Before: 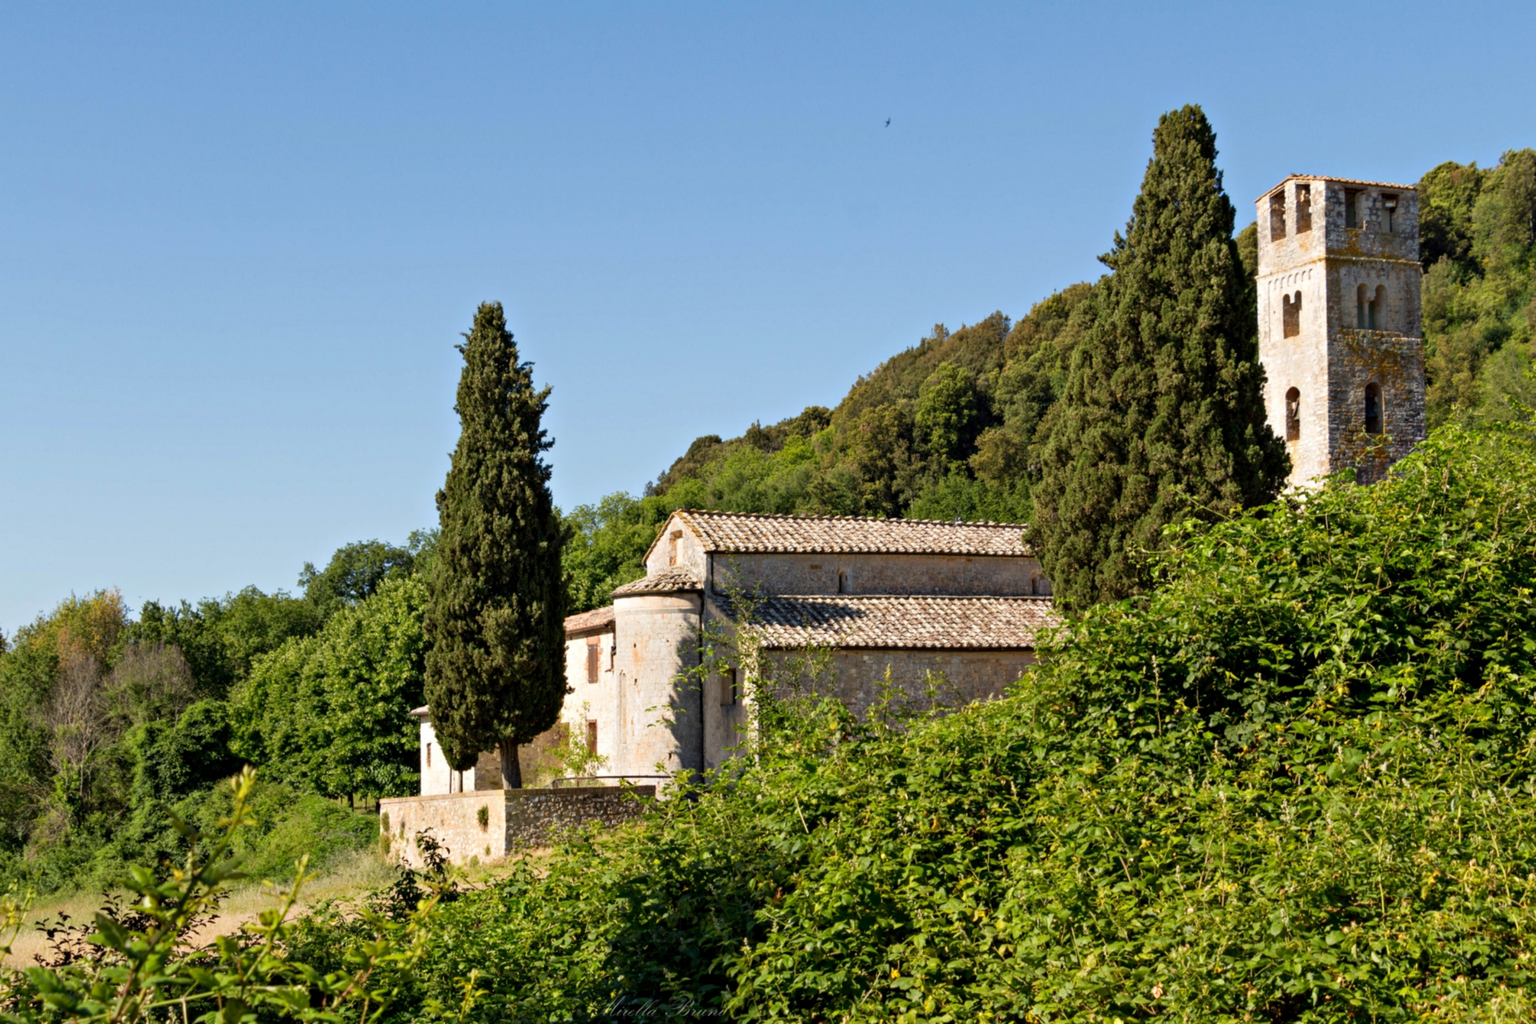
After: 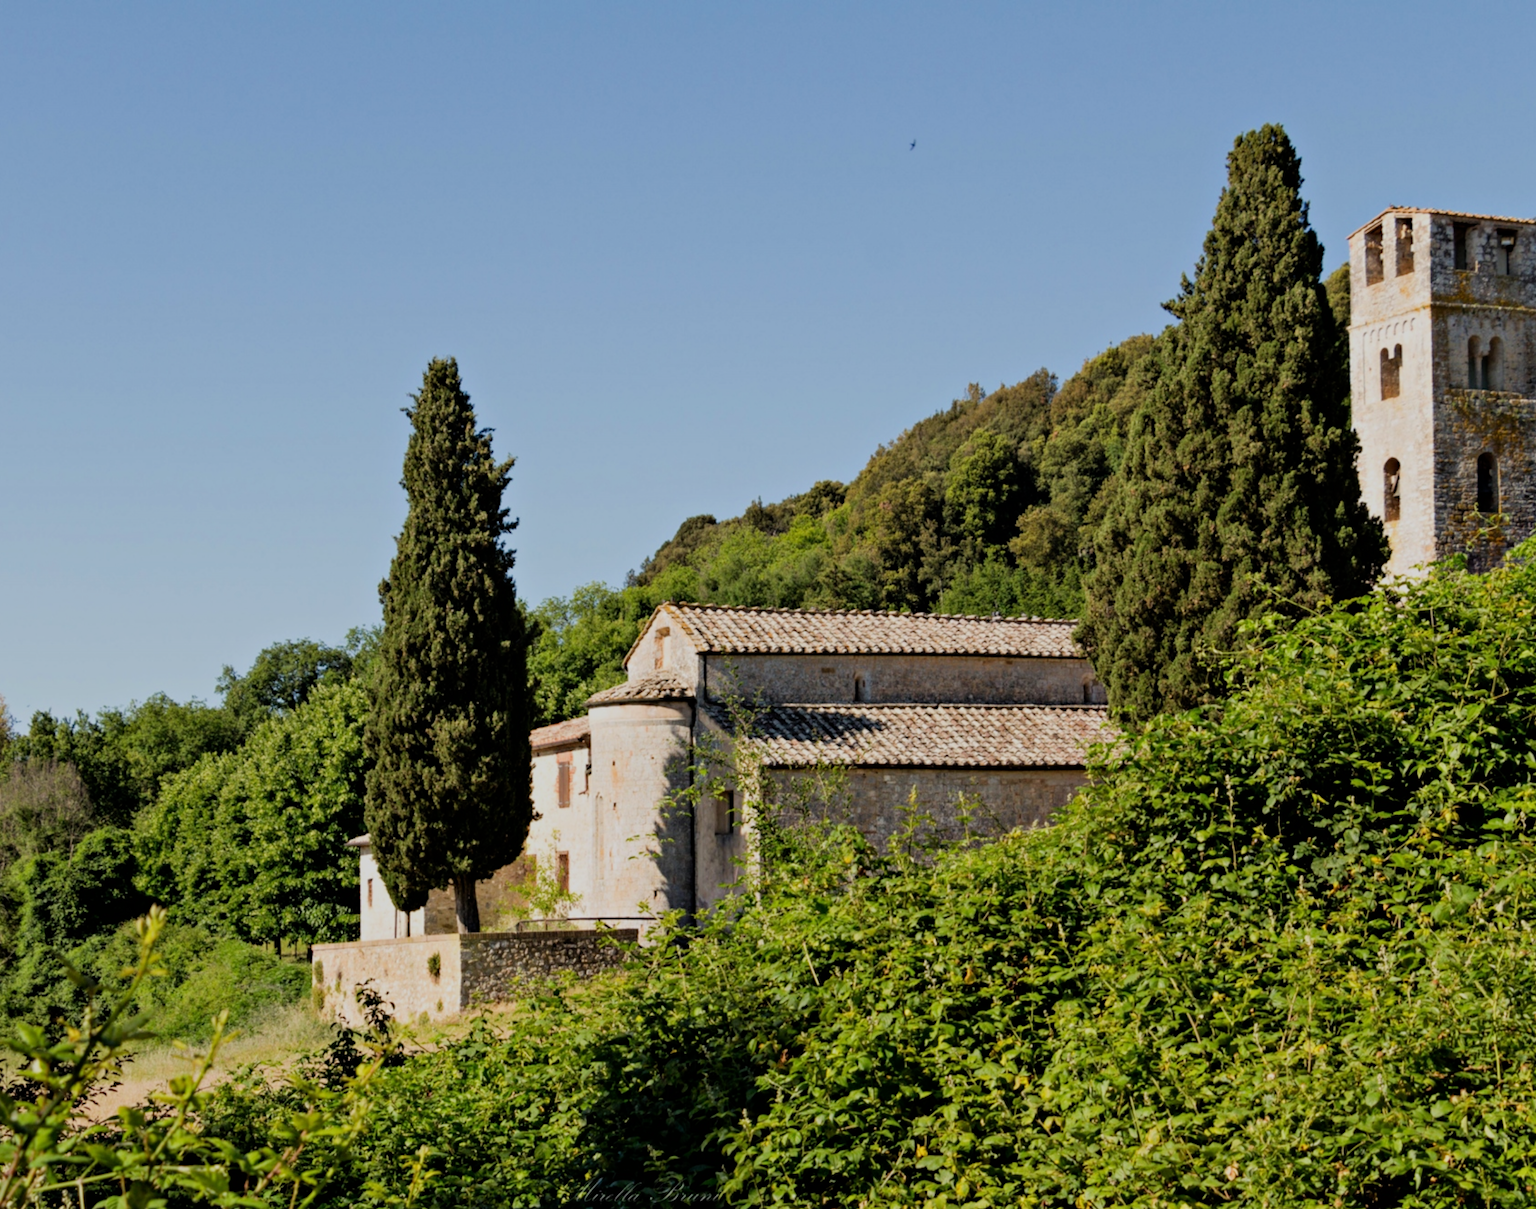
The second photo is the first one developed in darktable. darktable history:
filmic rgb: black relative exposure -7.65 EV, white relative exposure 4.56 EV, threshold 2.99 EV, hardness 3.61, enable highlight reconstruction true
crop: left 7.588%, right 7.853%
